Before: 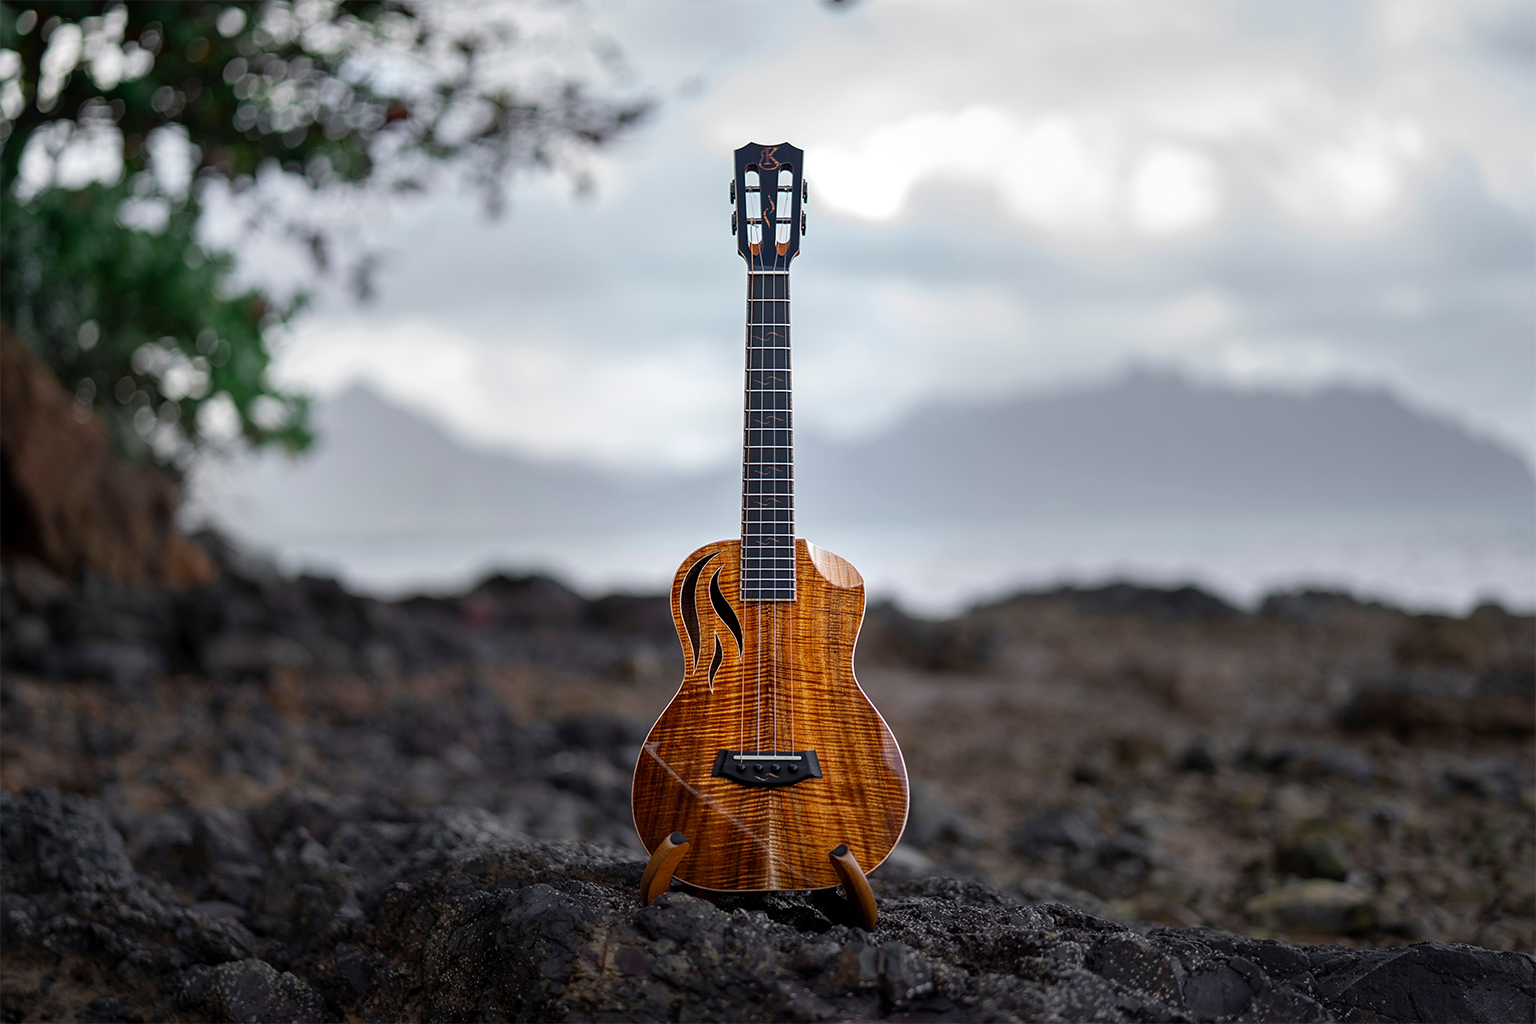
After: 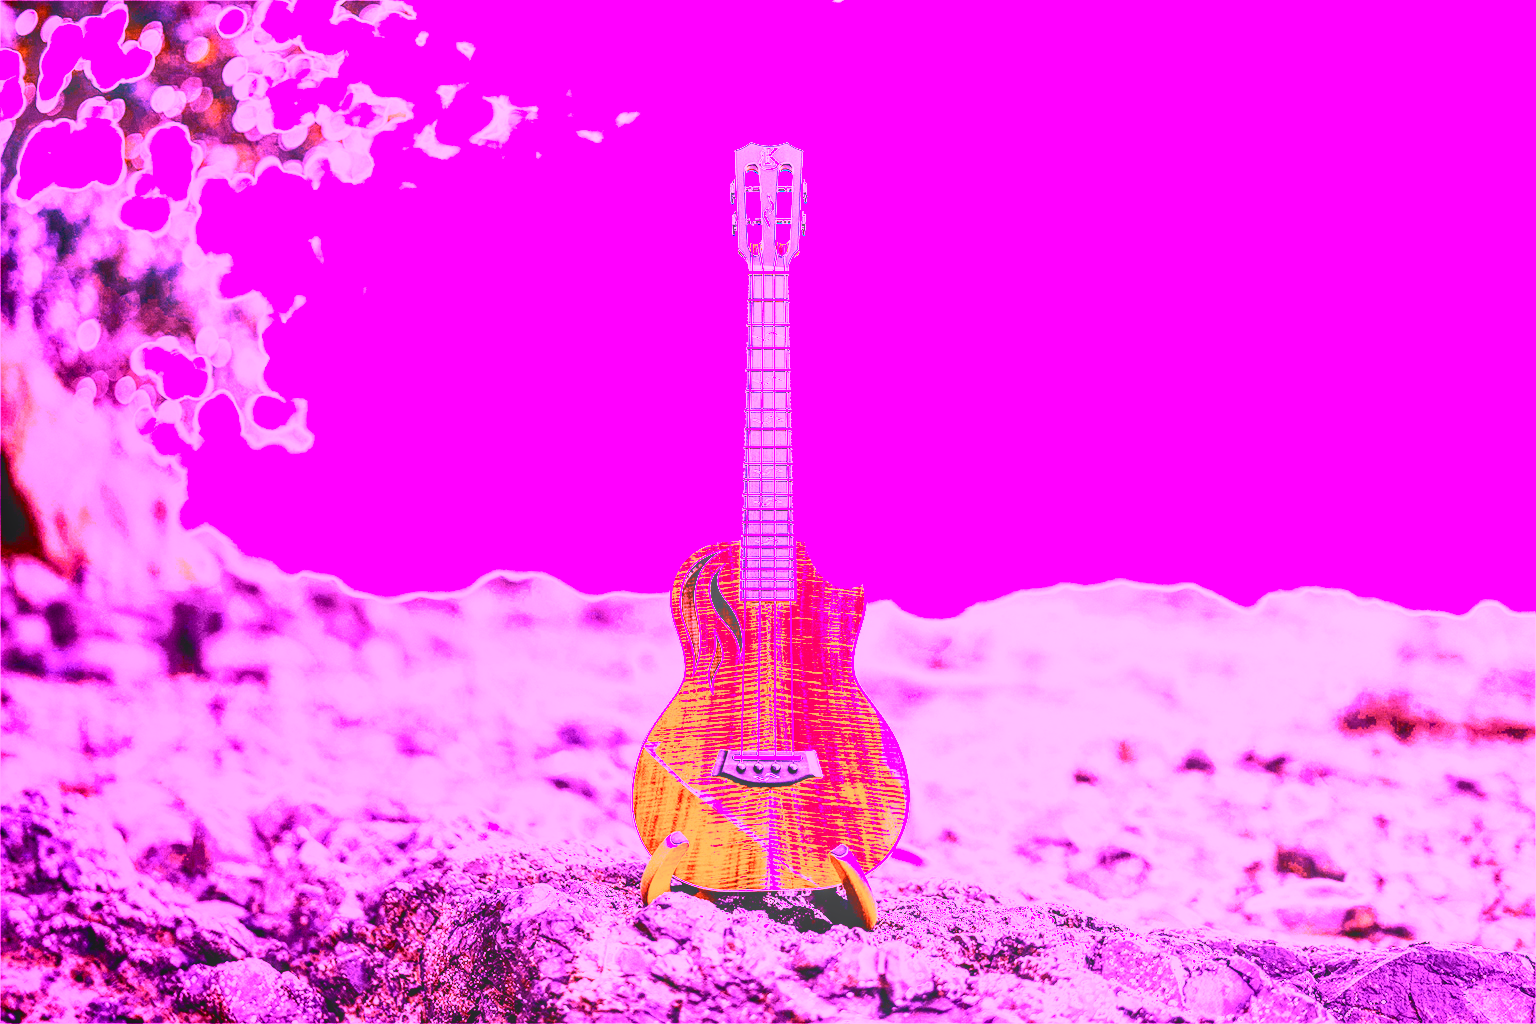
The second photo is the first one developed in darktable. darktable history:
white balance: red 8, blue 8
tone curve: curves: ch0 [(0, 0.023) (0.132, 0.075) (0.256, 0.2) (0.454, 0.495) (0.708, 0.78) (0.844, 0.896) (1, 0.98)]; ch1 [(0, 0) (0.37, 0.308) (0.478, 0.46) (0.499, 0.5) (0.513, 0.508) (0.526, 0.533) (0.59, 0.612) (0.764, 0.804) (1, 1)]; ch2 [(0, 0) (0.312, 0.313) (0.461, 0.454) (0.48, 0.477) (0.503, 0.5) (0.526, 0.54) (0.564, 0.595) (0.631, 0.676) (0.713, 0.767) (0.985, 0.966)], color space Lab, independent channels
local contrast: on, module defaults
velvia: on, module defaults
